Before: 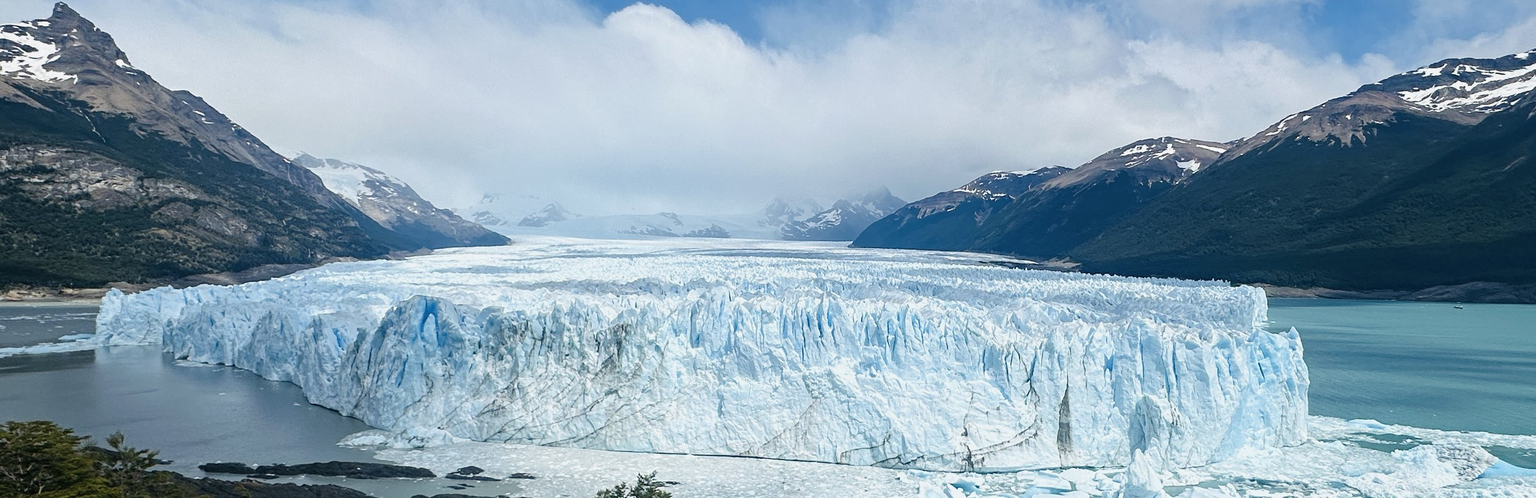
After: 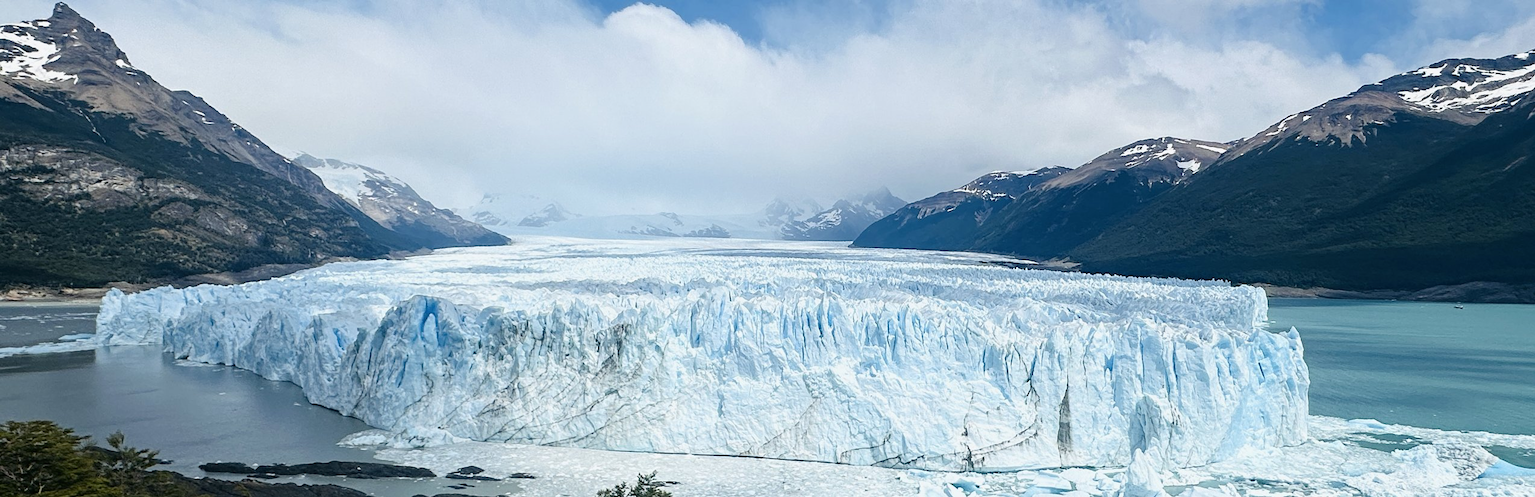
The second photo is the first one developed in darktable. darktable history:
shadows and highlights: shadows -30.79, highlights 30.72
